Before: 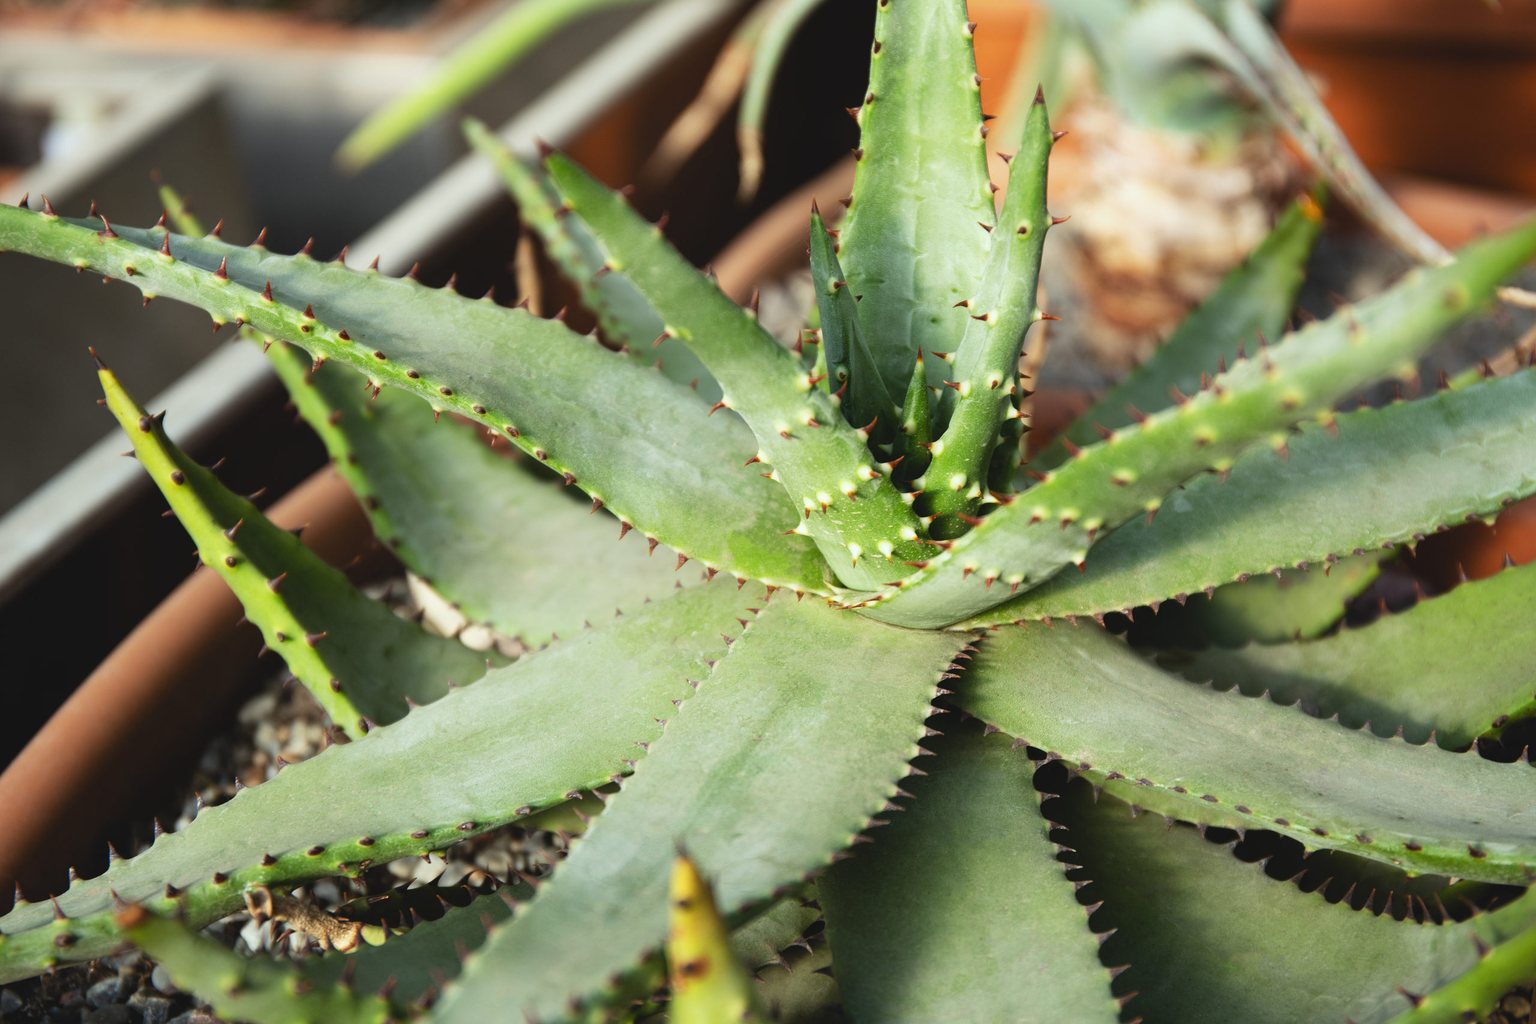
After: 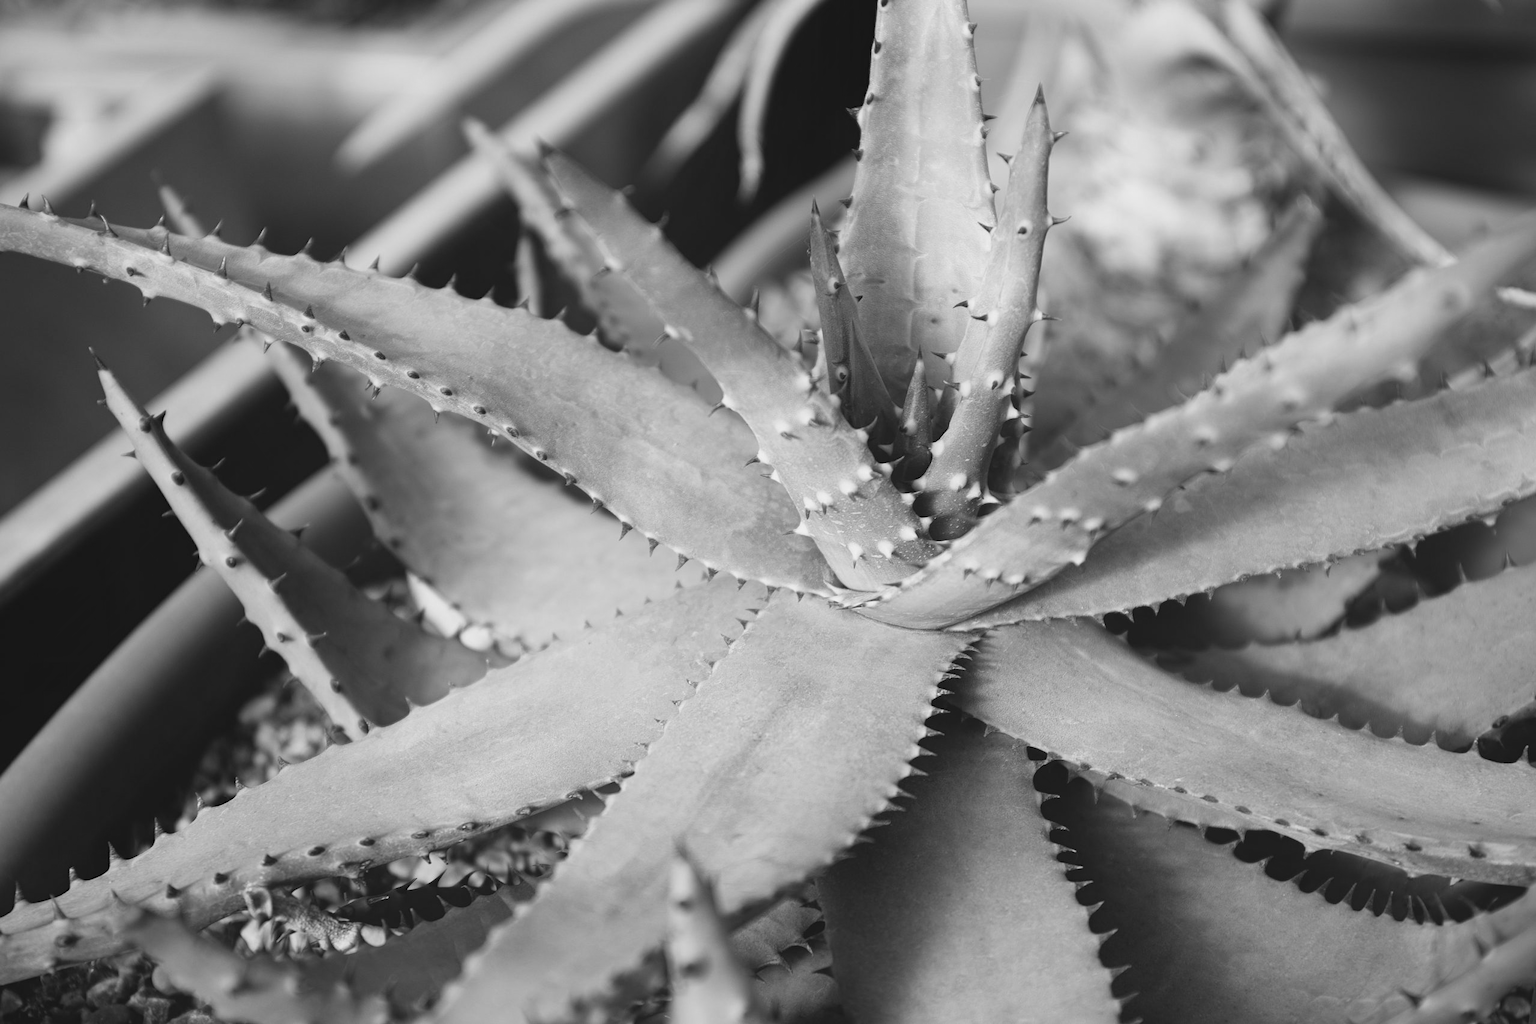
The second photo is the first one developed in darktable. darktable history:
contrast equalizer: y [[0.439, 0.44, 0.442, 0.457, 0.493, 0.498], [0.5 ×6], [0.5 ×6], [0 ×6], [0 ×6]], mix 0.59
monochrome: on, module defaults
